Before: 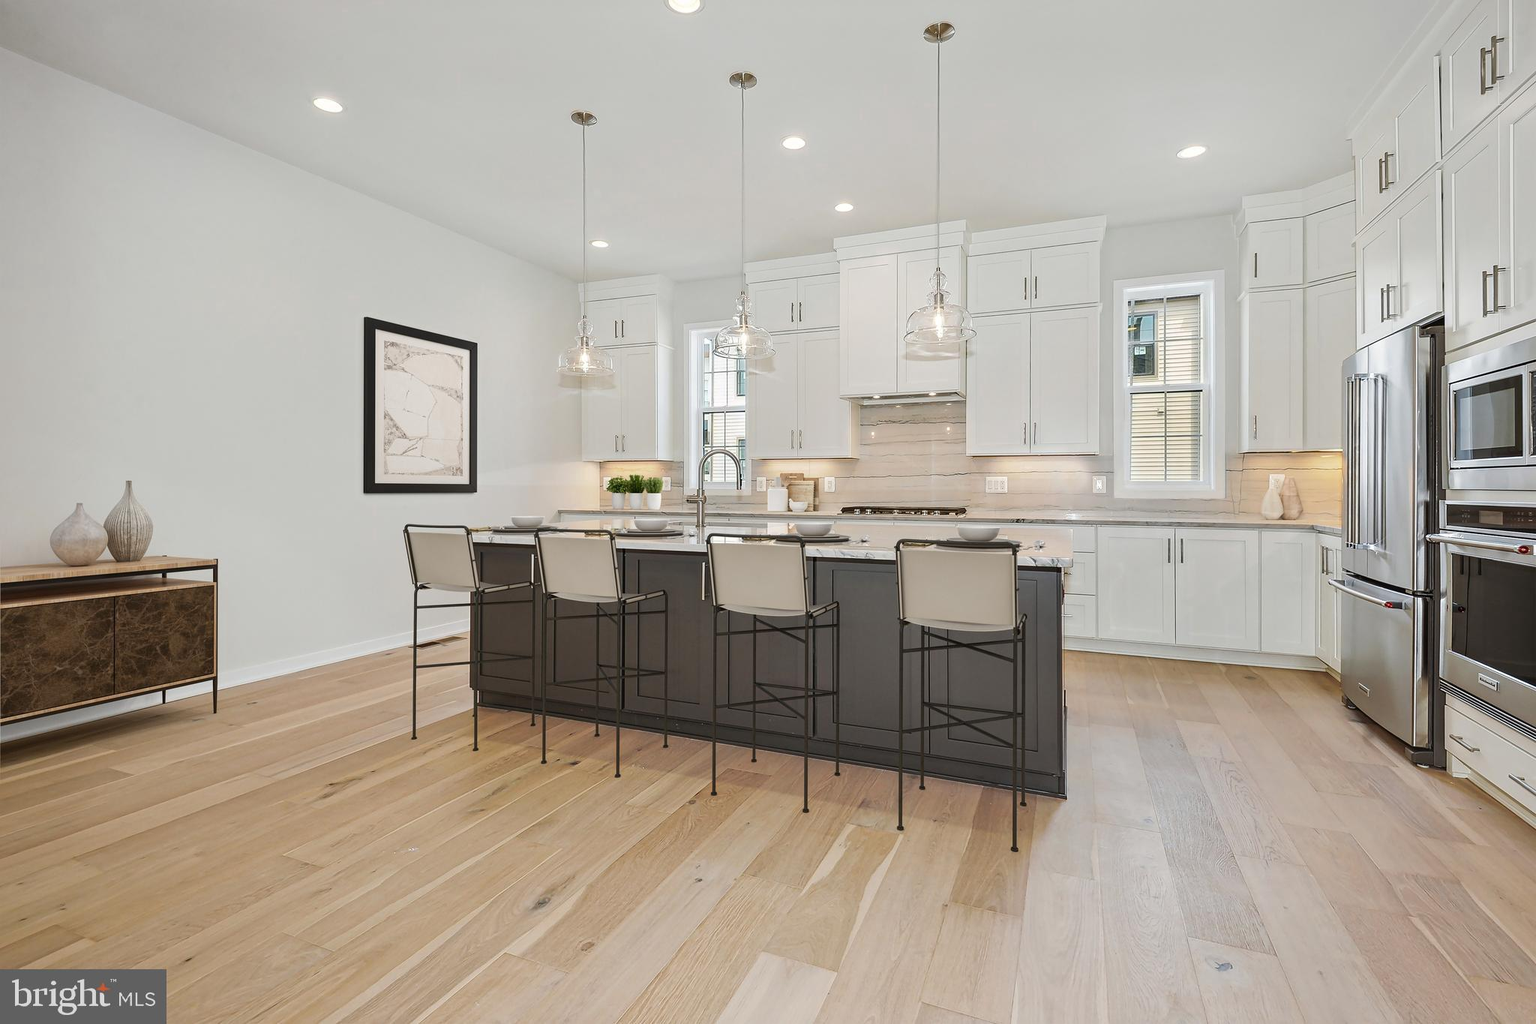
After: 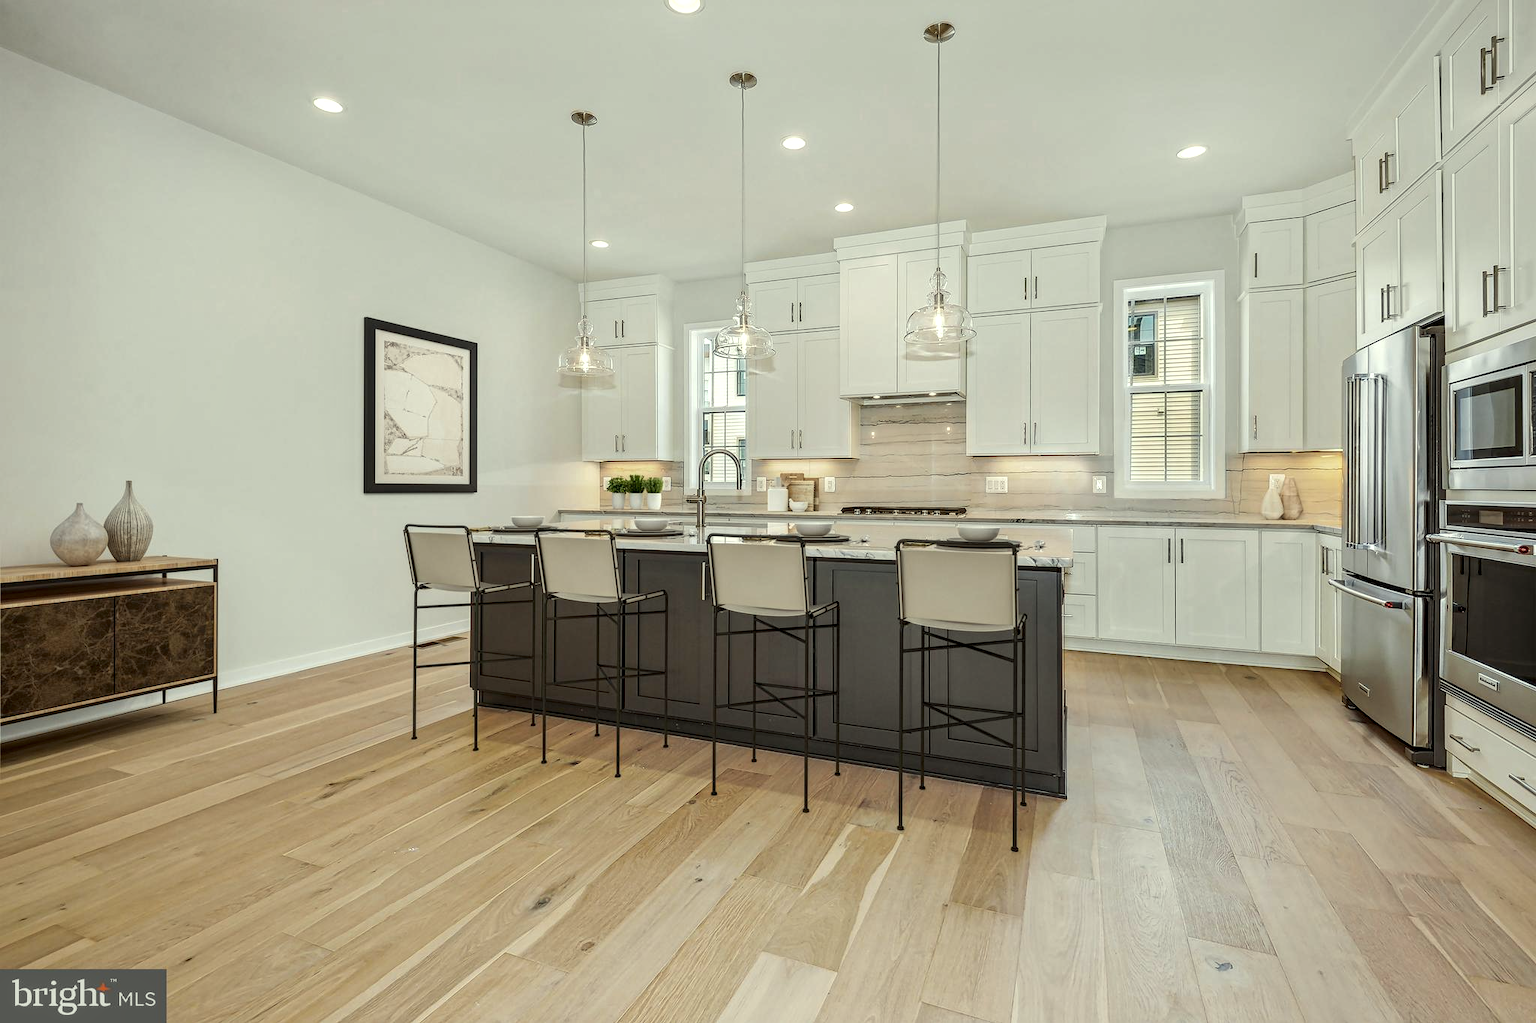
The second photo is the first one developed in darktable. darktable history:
local contrast: detail 140%
color correction: highlights a* -4.34, highlights b* 7.3
